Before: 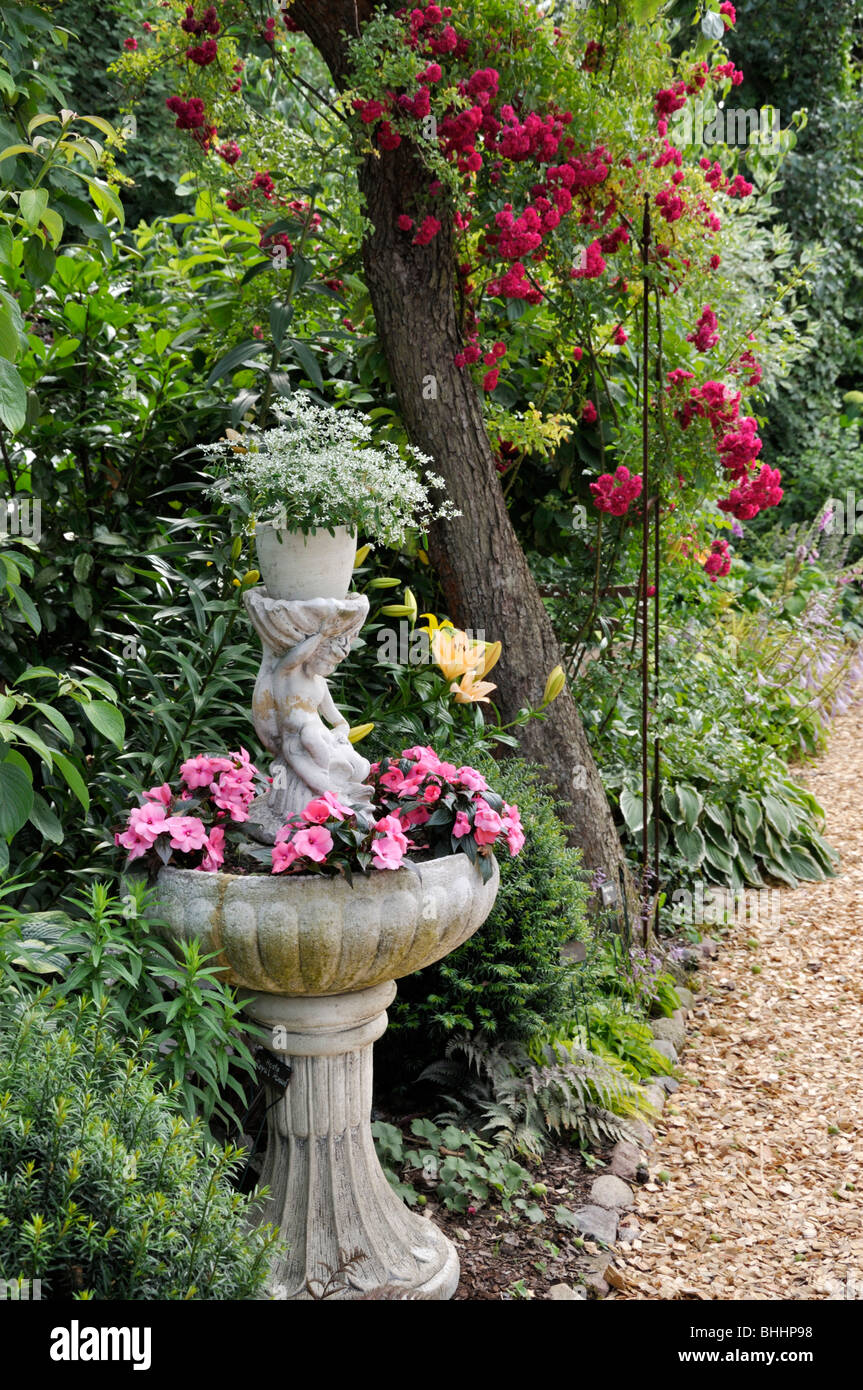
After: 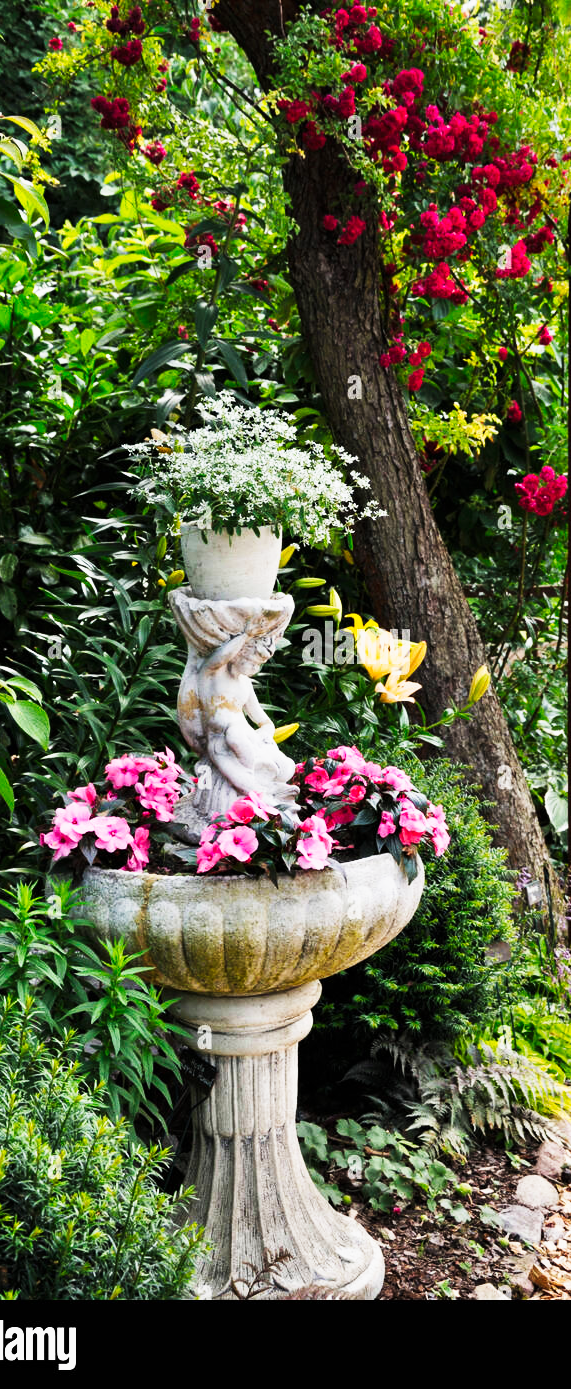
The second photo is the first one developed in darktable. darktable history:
crop and rotate: left 8.735%, right 25.005%
tone curve: curves: ch0 [(0, 0) (0.187, 0.12) (0.384, 0.363) (0.577, 0.681) (0.735, 0.881) (0.864, 0.959) (1, 0.987)]; ch1 [(0, 0) (0.402, 0.36) (0.476, 0.466) (0.501, 0.501) (0.518, 0.514) (0.564, 0.614) (0.614, 0.664) (0.741, 0.829) (1, 1)]; ch2 [(0, 0) (0.429, 0.387) (0.483, 0.481) (0.503, 0.501) (0.522, 0.531) (0.564, 0.605) (0.615, 0.697) (0.702, 0.774) (1, 0.895)], preserve colors none
